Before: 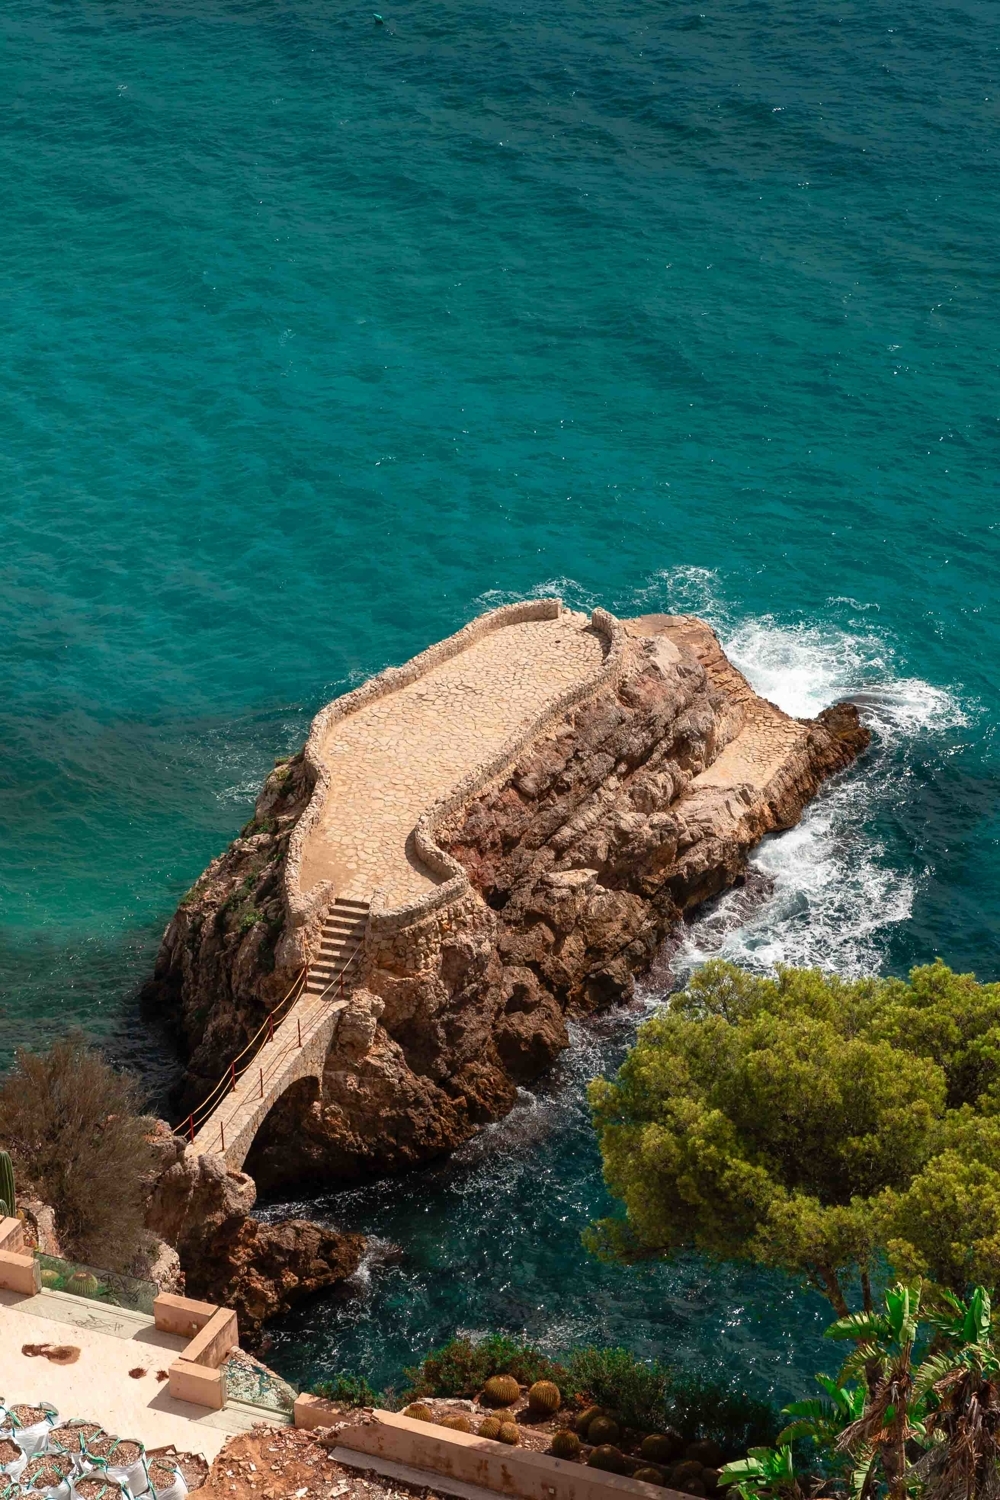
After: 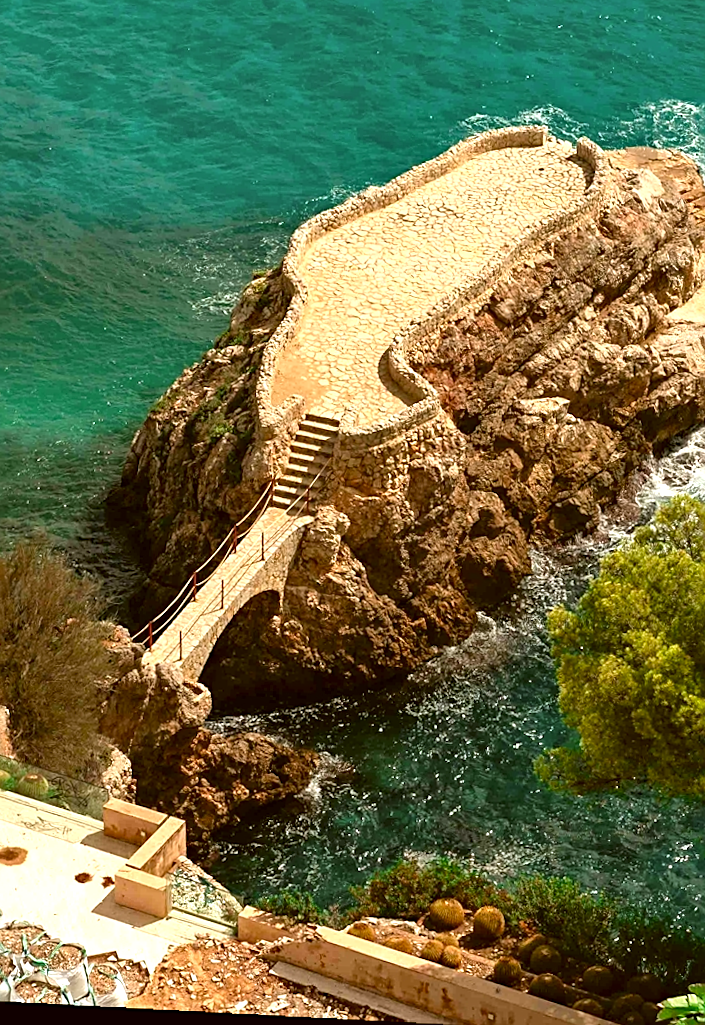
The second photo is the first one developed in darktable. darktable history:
exposure: black level correction 0, exposure 0.7 EV, compensate exposure bias true, compensate highlight preservation false
crop and rotate: angle -0.82°, left 3.85%, top 31.828%, right 27.992%
sharpen: amount 0.575
color correction: highlights a* -1.43, highlights b* 10.12, shadows a* 0.395, shadows b* 19.35
rotate and perspective: rotation 2.17°, automatic cropping off
shadows and highlights: radius 118.69, shadows 42.21, highlights -61.56, soften with gaussian
haze removal: compatibility mode true, adaptive false
